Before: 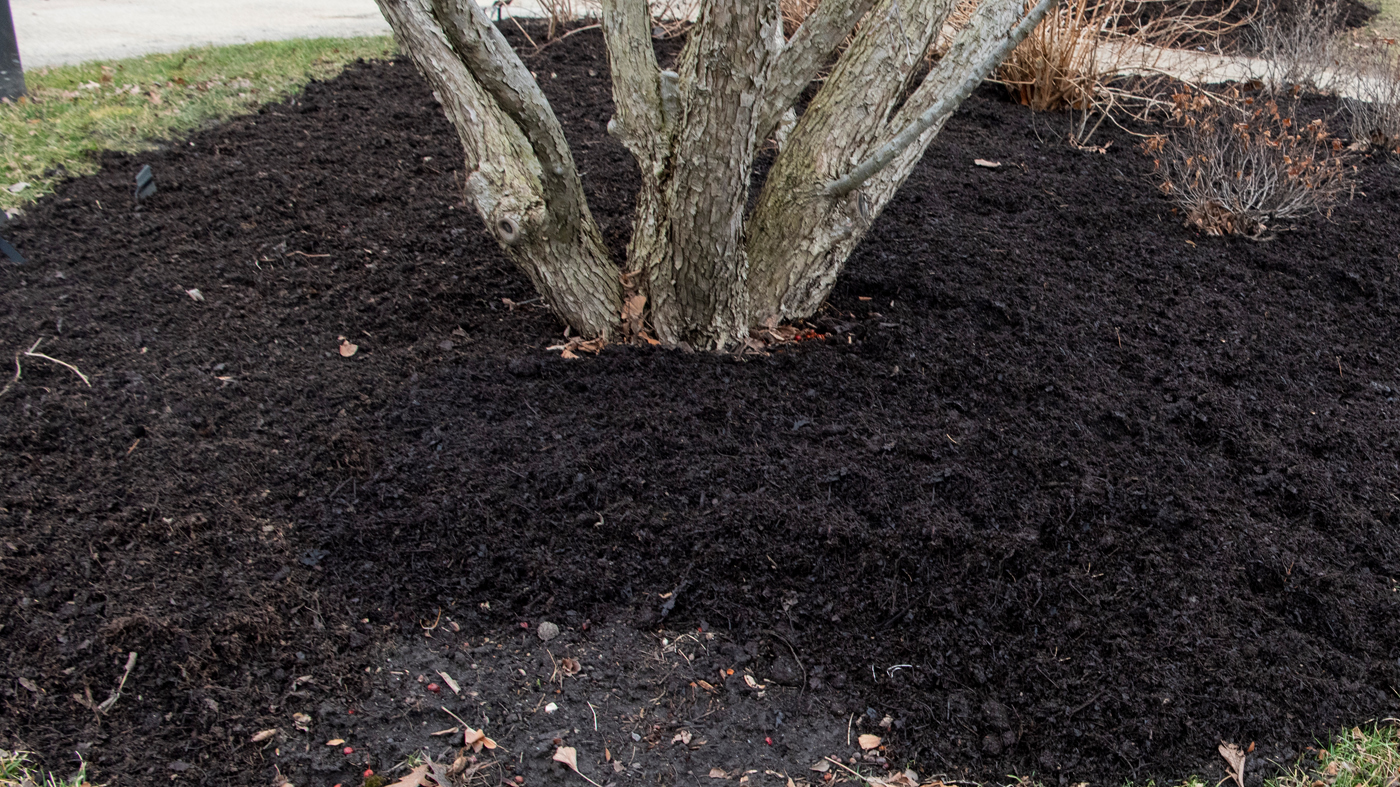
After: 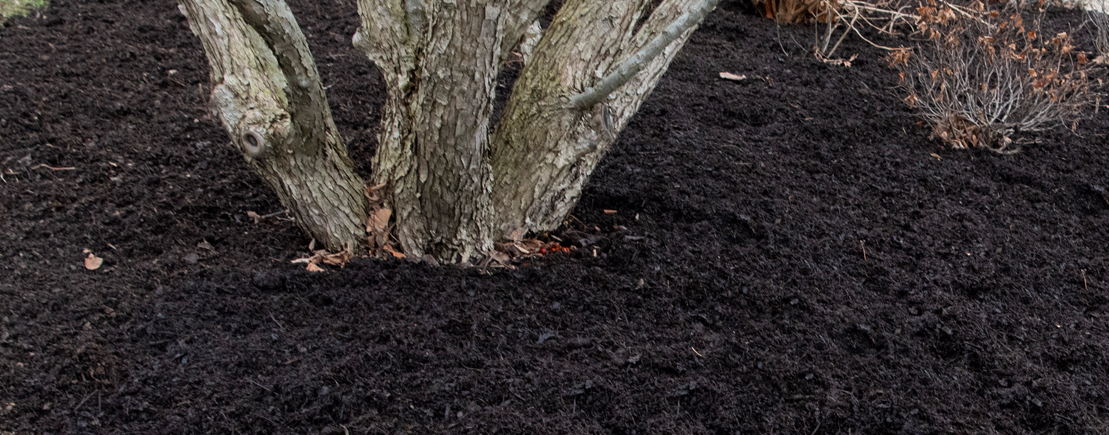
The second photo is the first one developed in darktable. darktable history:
crop: left 18.267%, top 11.12%, right 2.516%, bottom 33.512%
